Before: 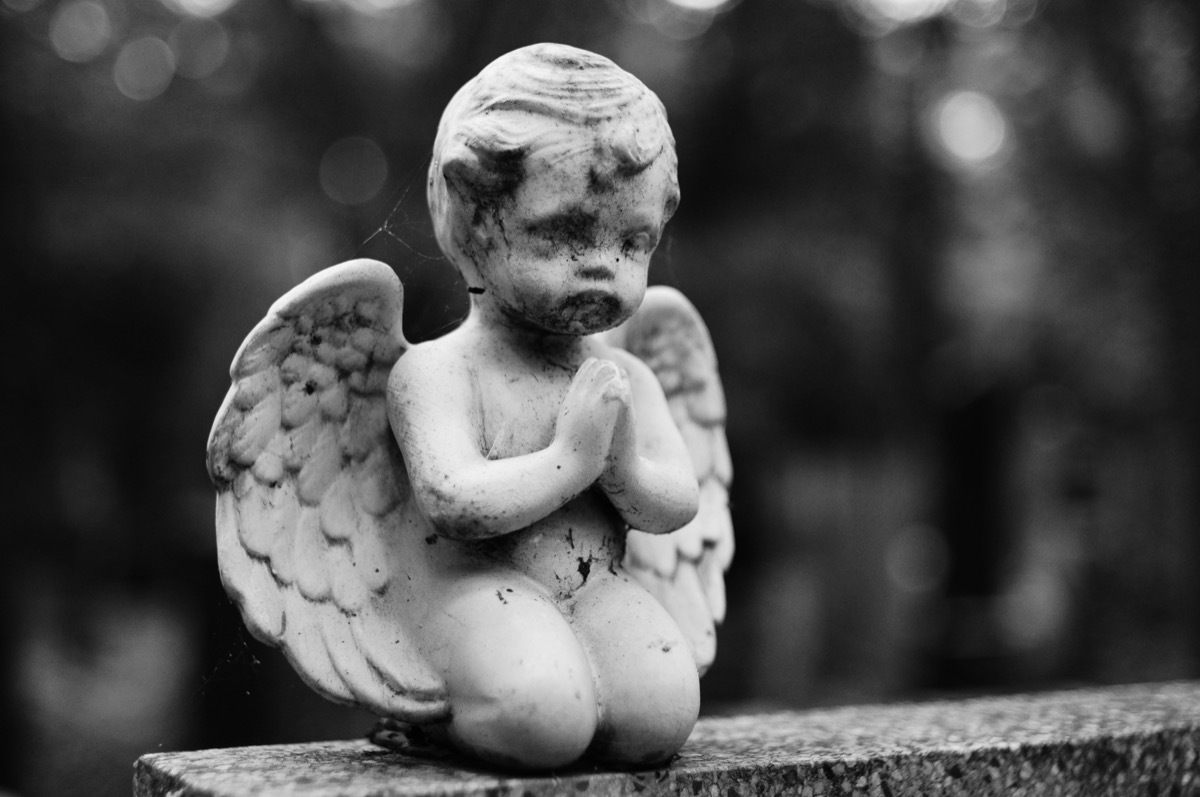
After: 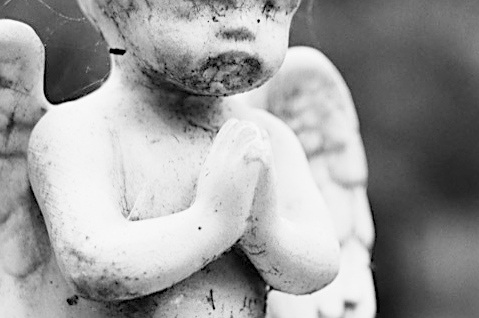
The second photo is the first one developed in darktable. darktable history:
crop: left 30%, top 30%, right 30%, bottom 30%
filmic rgb: middle gray luminance 4.29%, black relative exposure -13 EV, white relative exposure 5 EV, threshold 6 EV, target black luminance 0%, hardness 5.19, latitude 59.69%, contrast 0.767, highlights saturation mix 5%, shadows ↔ highlights balance 25.95%, add noise in highlights 0, color science v3 (2019), use custom middle-gray values true, iterations of high-quality reconstruction 0, contrast in highlights soft, enable highlight reconstruction true
sharpen: on, module defaults
